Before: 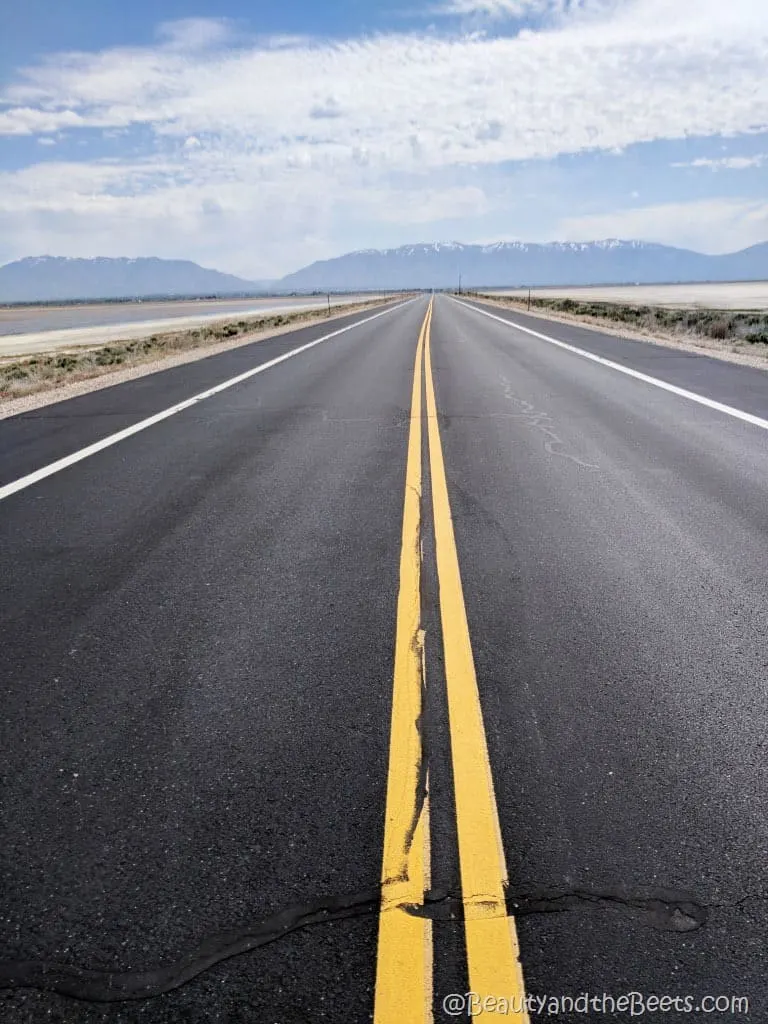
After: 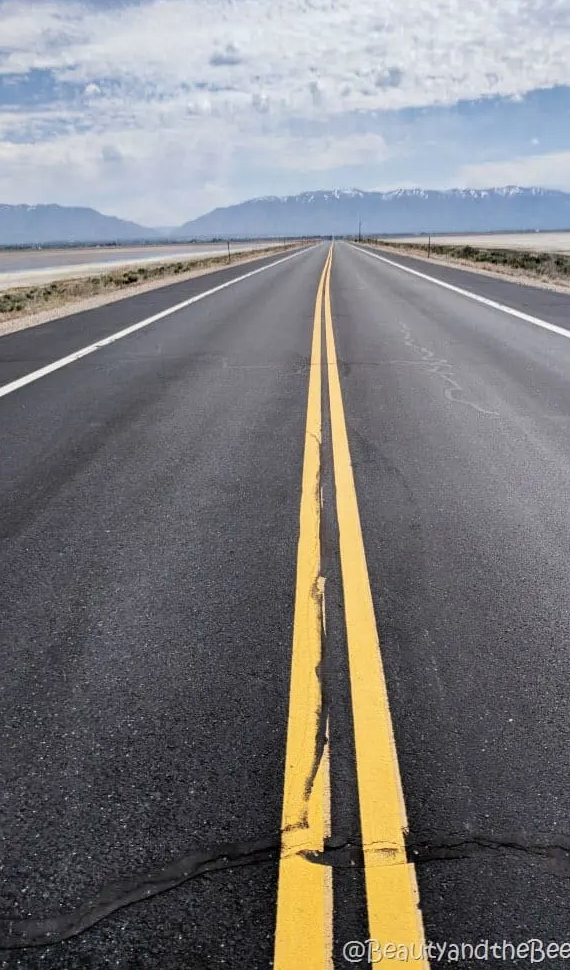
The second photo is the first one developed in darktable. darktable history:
crop and rotate: left 13.15%, top 5.251%, right 12.609%
shadows and highlights: low approximation 0.01, soften with gaussian
